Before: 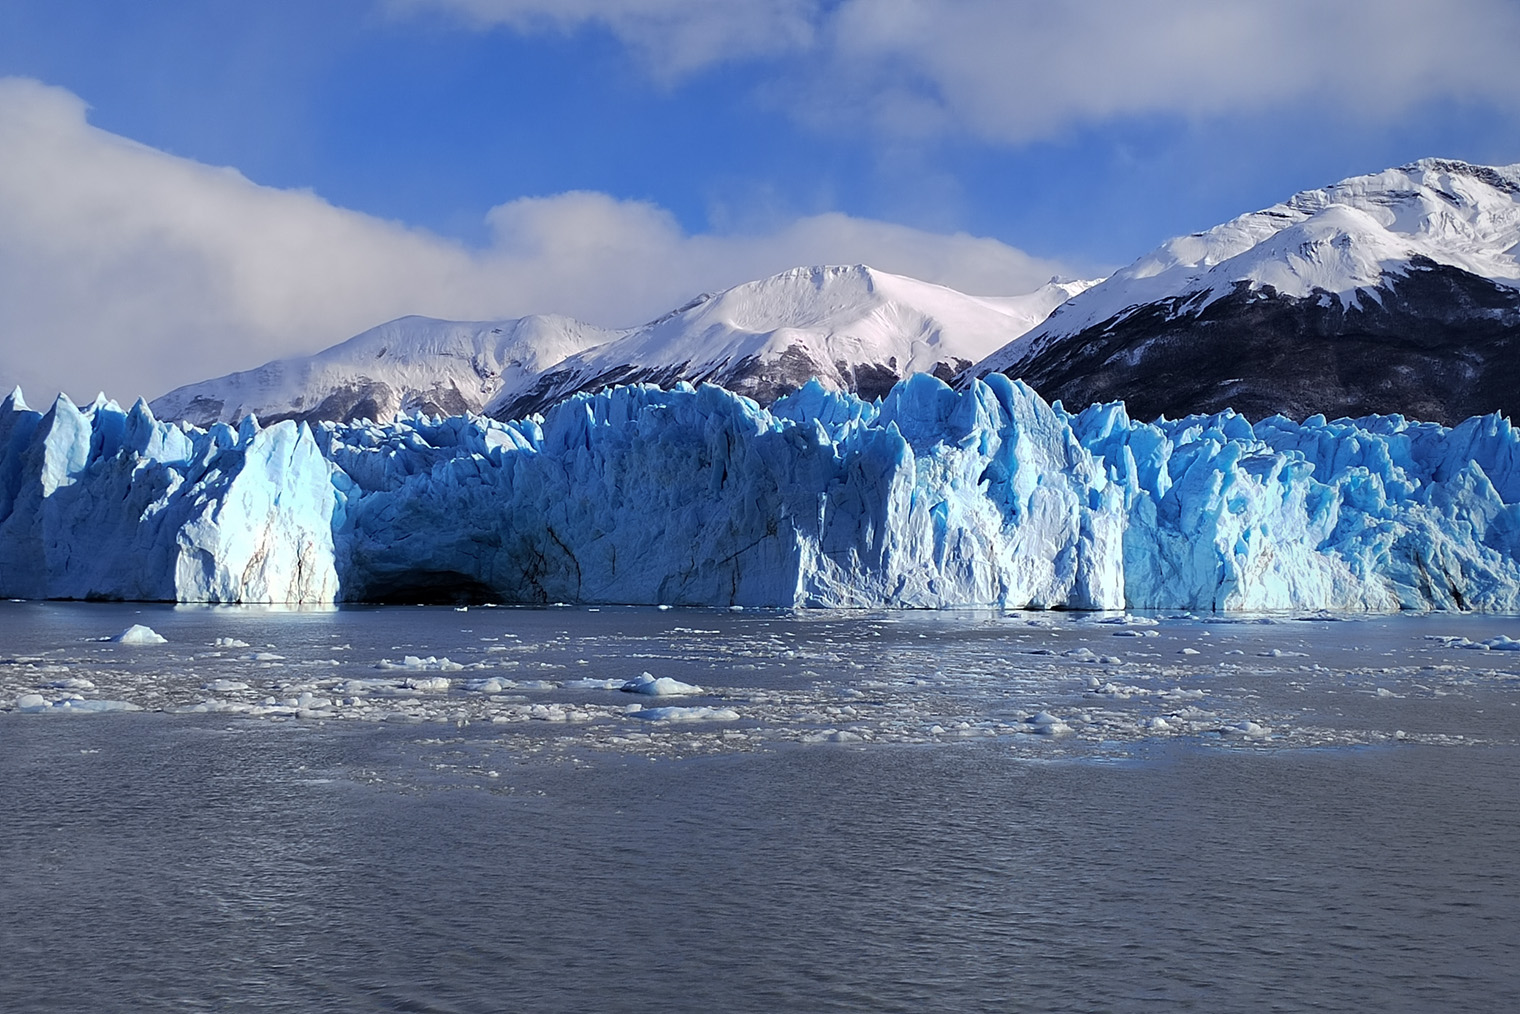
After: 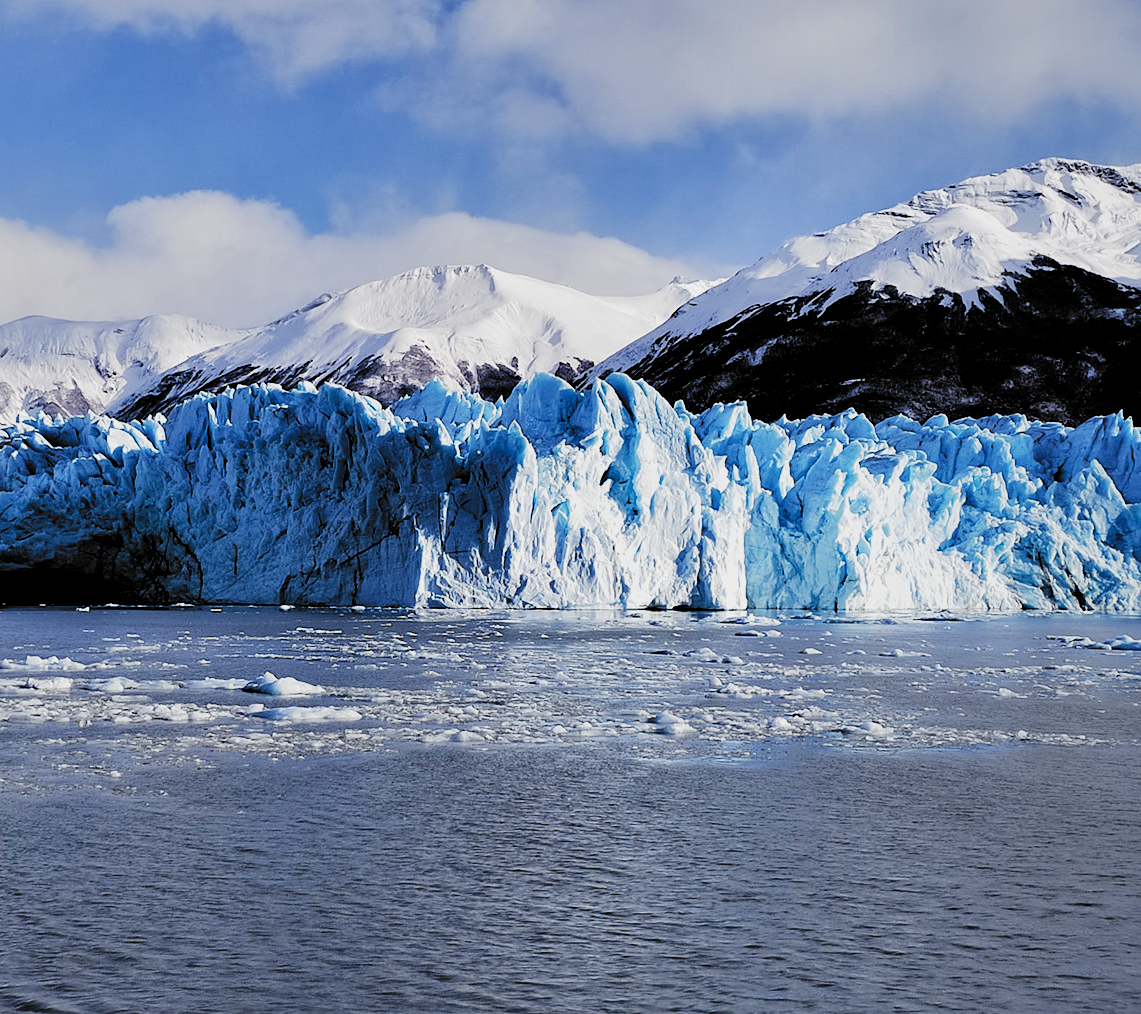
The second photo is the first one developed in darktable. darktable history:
local contrast: mode bilateral grid, contrast 20, coarseness 50, detail 119%, midtone range 0.2
crop and rotate: left 24.926%
tone curve: curves: ch0 [(0, 0) (0.003, 0.004) (0.011, 0.015) (0.025, 0.033) (0.044, 0.059) (0.069, 0.093) (0.1, 0.133) (0.136, 0.182) (0.177, 0.237) (0.224, 0.3) (0.277, 0.369) (0.335, 0.437) (0.399, 0.511) (0.468, 0.584) (0.543, 0.656) (0.623, 0.729) (0.709, 0.8) (0.801, 0.872) (0.898, 0.935) (1, 1)], preserve colors none
filmic rgb: black relative exposure -5.13 EV, white relative exposure 3.97 EV, hardness 2.9, contrast 1.199, highlights saturation mix -30.6%, add noise in highlights 0, preserve chrominance no, color science v3 (2019), use custom middle-gray values true, contrast in highlights soft
shadows and highlights: soften with gaussian
tone equalizer: on, module defaults
